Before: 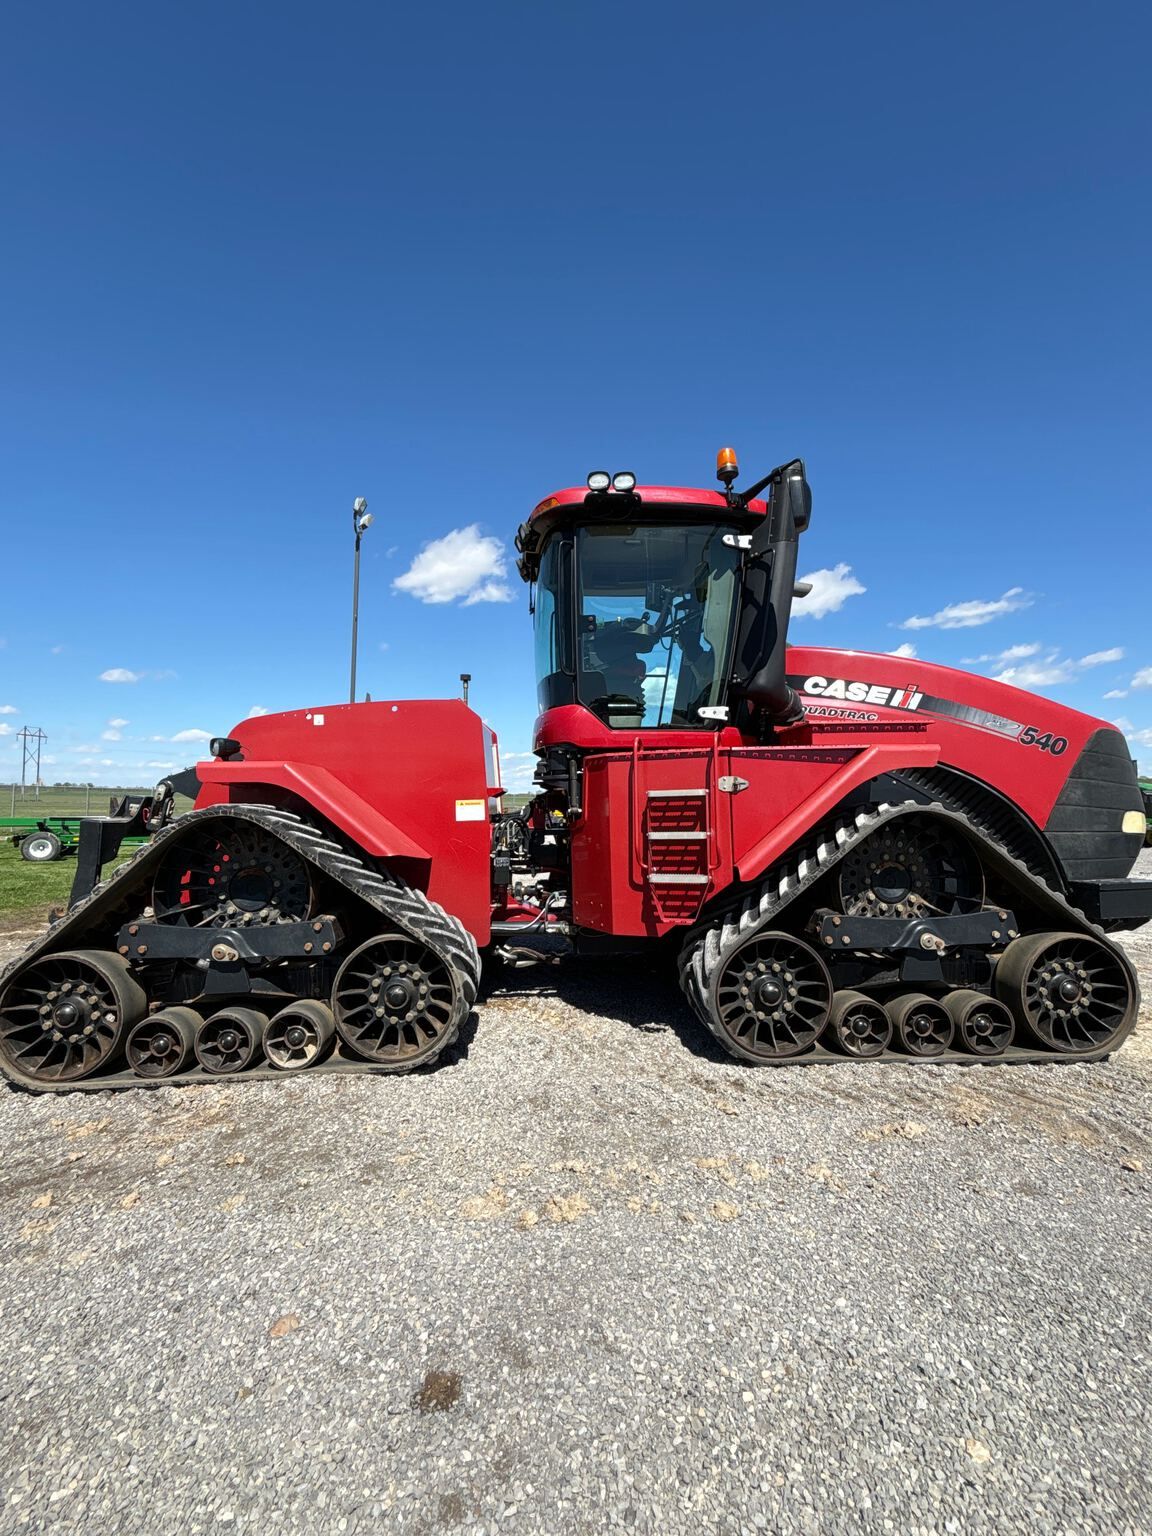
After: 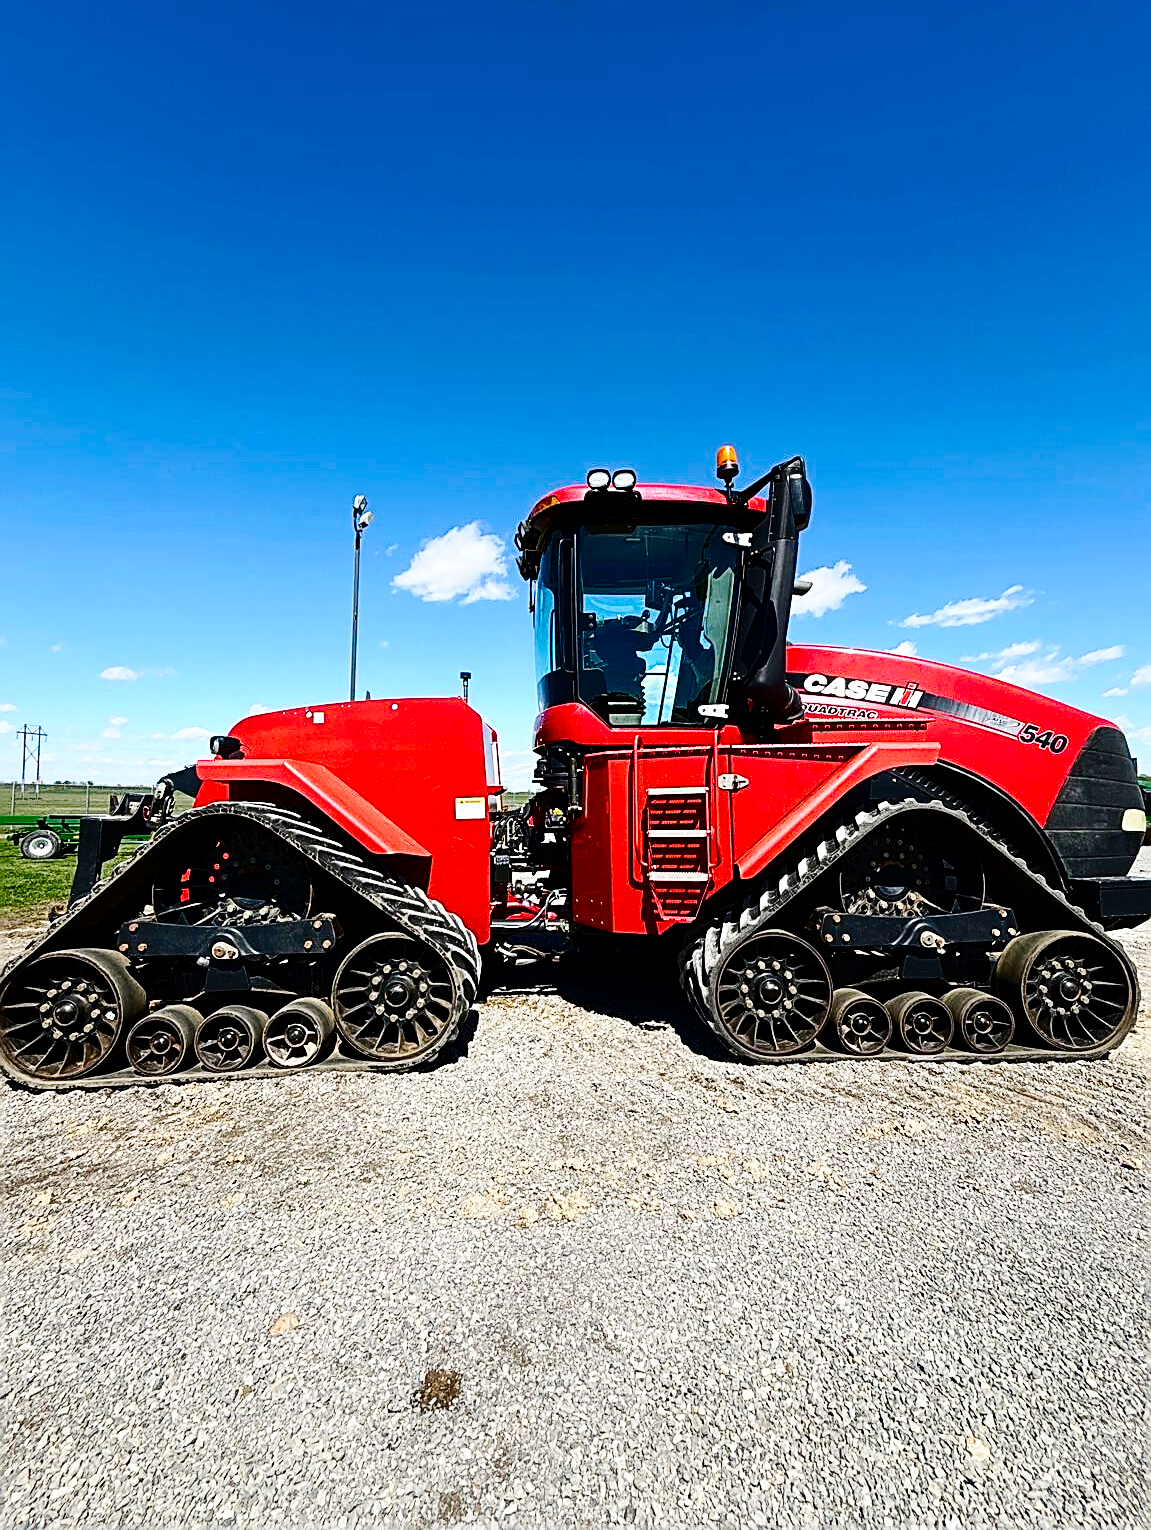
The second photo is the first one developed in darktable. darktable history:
crop: top 0.192%, bottom 0.197%
contrast brightness saturation: contrast 0.189, brightness -0.109, saturation 0.214
color zones: curves: ch0 [(0, 0.558) (0.143, 0.548) (0.286, 0.447) (0.429, 0.259) (0.571, 0.5) (0.714, 0.5) (0.857, 0.593) (1, 0.558)]; ch1 [(0, 0.543) (0.01, 0.544) (0.12, 0.492) (0.248, 0.458) (0.5, 0.534) (0.748, 0.5) (0.99, 0.469) (1, 0.543)]; ch2 [(0, 0.507) (0.143, 0.522) (0.286, 0.505) (0.429, 0.5) (0.571, 0.5) (0.714, 0.5) (0.857, 0.5) (1, 0.507)]
sharpen: amount 0.989
base curve: curves: ch0 [(0, 0) (0.036, 0.025) (0.121, 0.166) (0.206, 0.329) (0.605, 0.79) (1, 1)], preserve colors none
